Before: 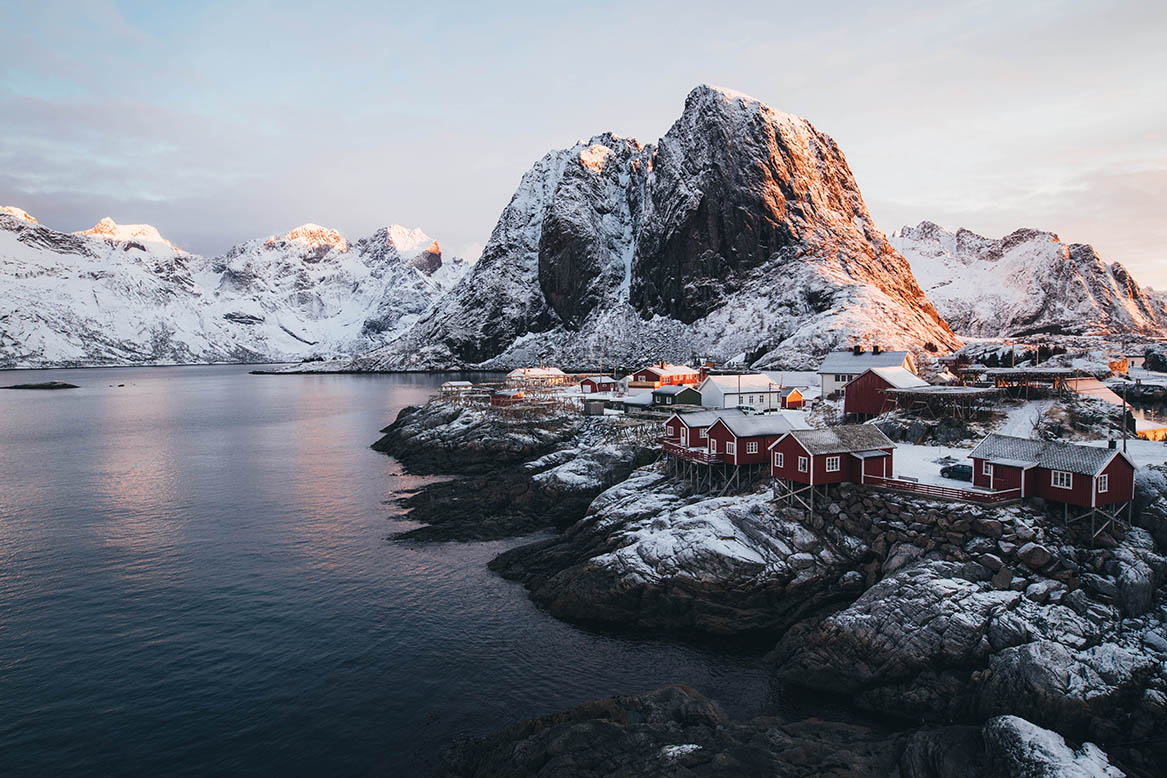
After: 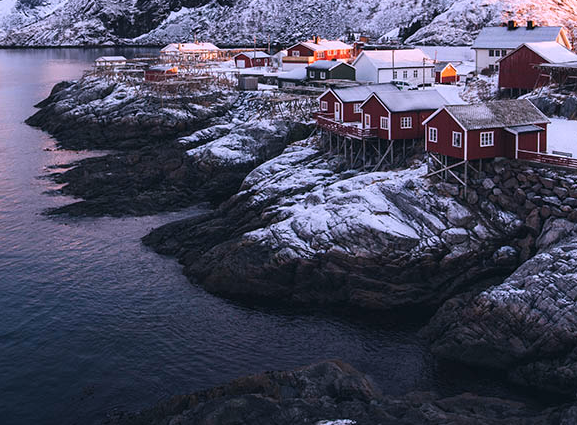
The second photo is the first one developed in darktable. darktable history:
crop: left 29.672%, top 41.786%, right 20.851%, bottom 3.487%
white balance: red 1.042, blue 1.17
